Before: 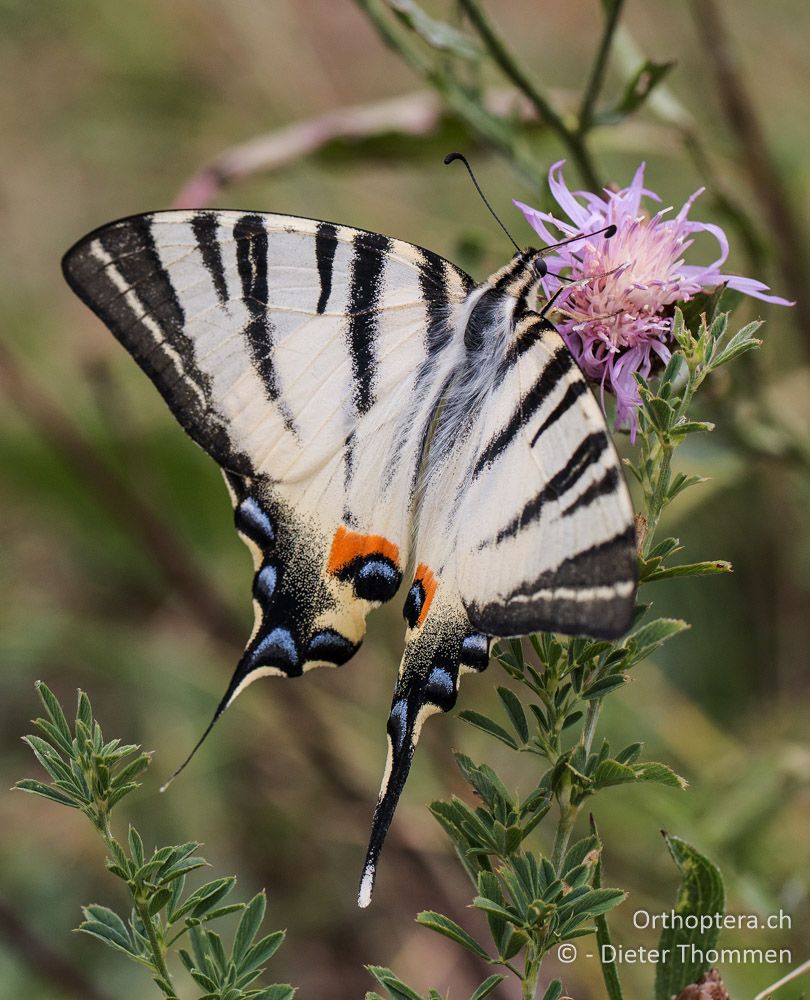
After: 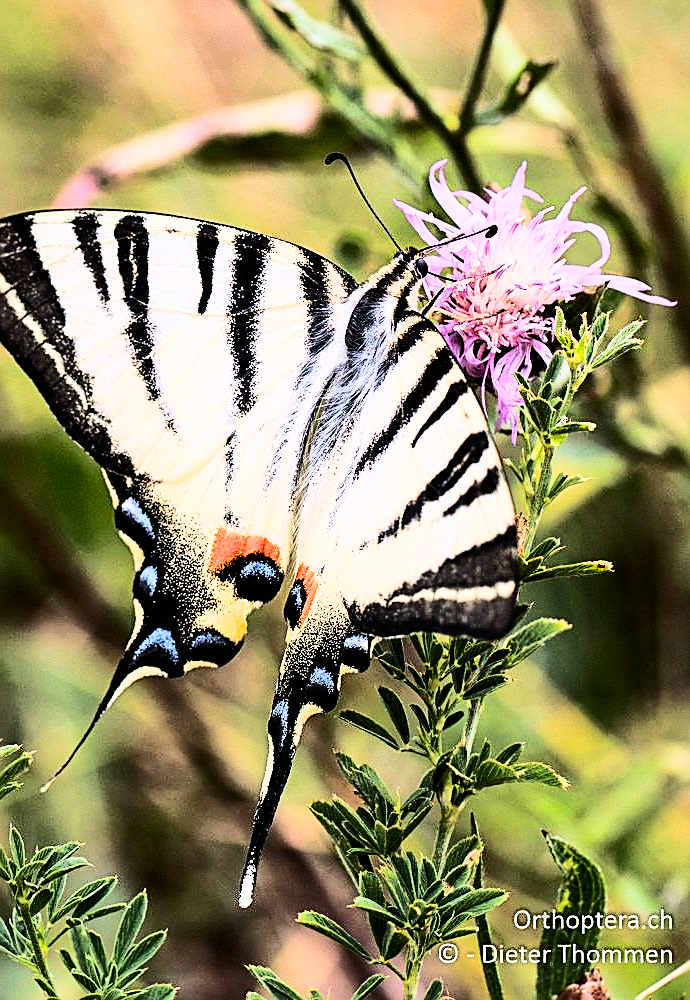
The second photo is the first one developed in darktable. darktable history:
contrast brightness saturation: contrast 0.401, brightness 0.11, saturation 0.213
shadows and highlights: shadows 39.66, highlights -60.09
tone equalizer: -8 EV -0.768 EV, -7 EV -0.692 EV, -6 EV -0.576 EV, -5 EV -0.377 EV, -3 EV 0.389 EV, -2 EV 0.6 EV, -1 EV 0.696 EV, +0 EV 0.742 EV, edges refinement/feathering 500, mask exposure compensation -1.57 EV, preserve details no
filmic rgb: black relative exposure -7.99 EV, white relative exposure 4 EV, hardness 4.19, contrast 1.379
sharpen: amount 0.742
crop and rotate: left 14.792%
exposure: exposure 0.734 EV, compensate highlight preservation false
